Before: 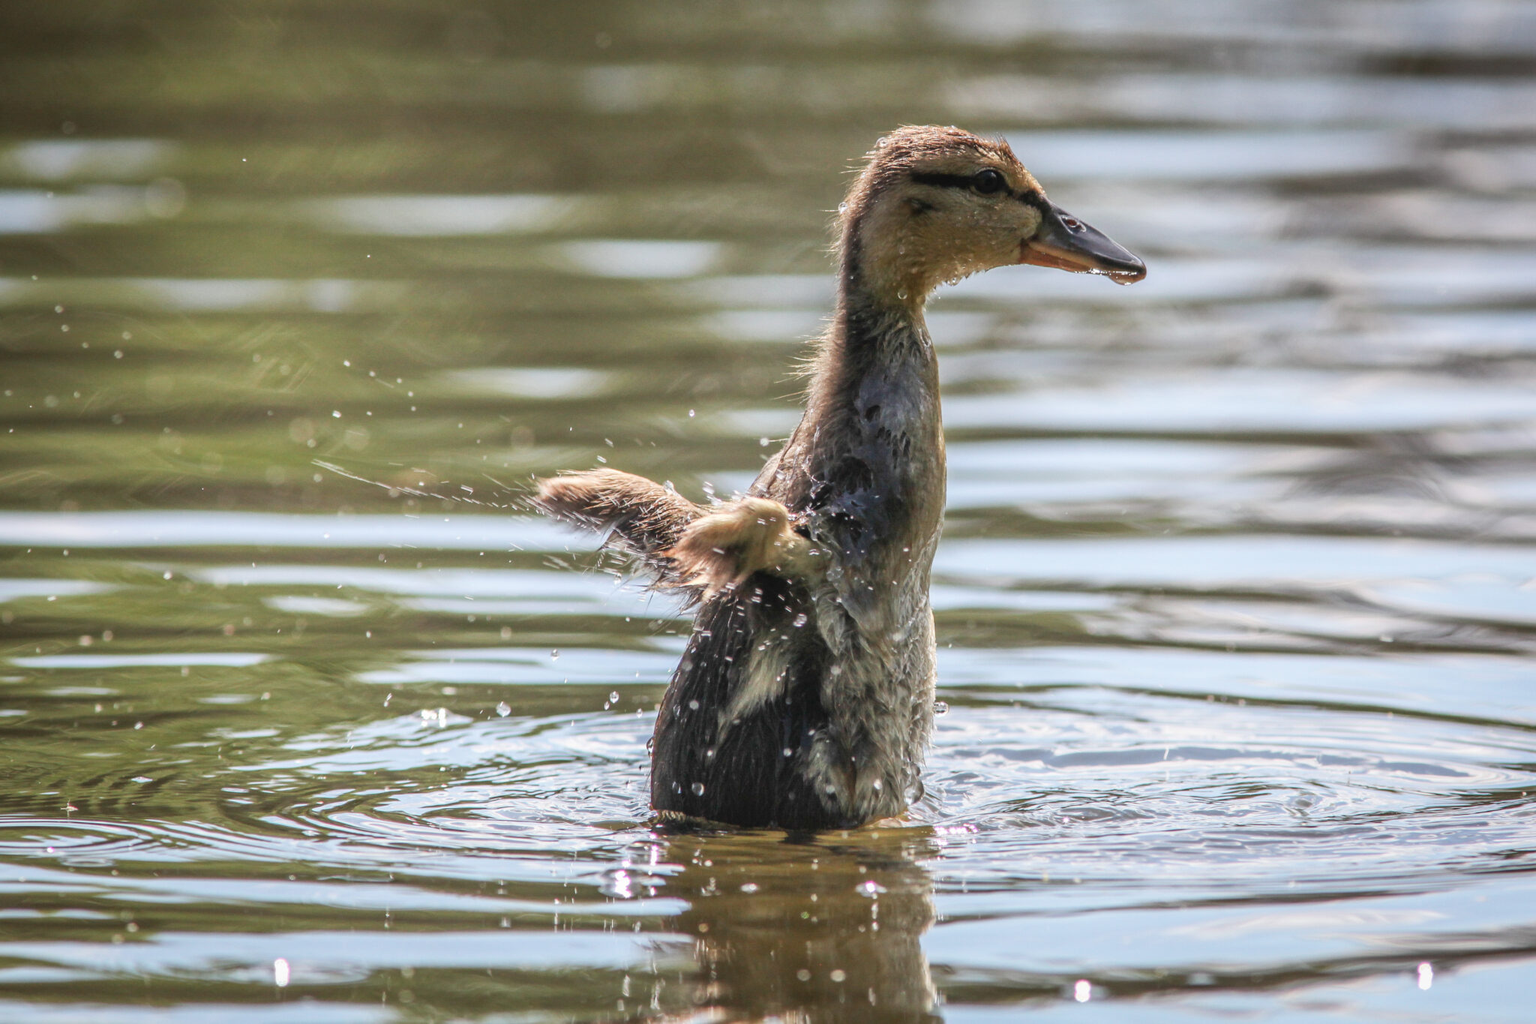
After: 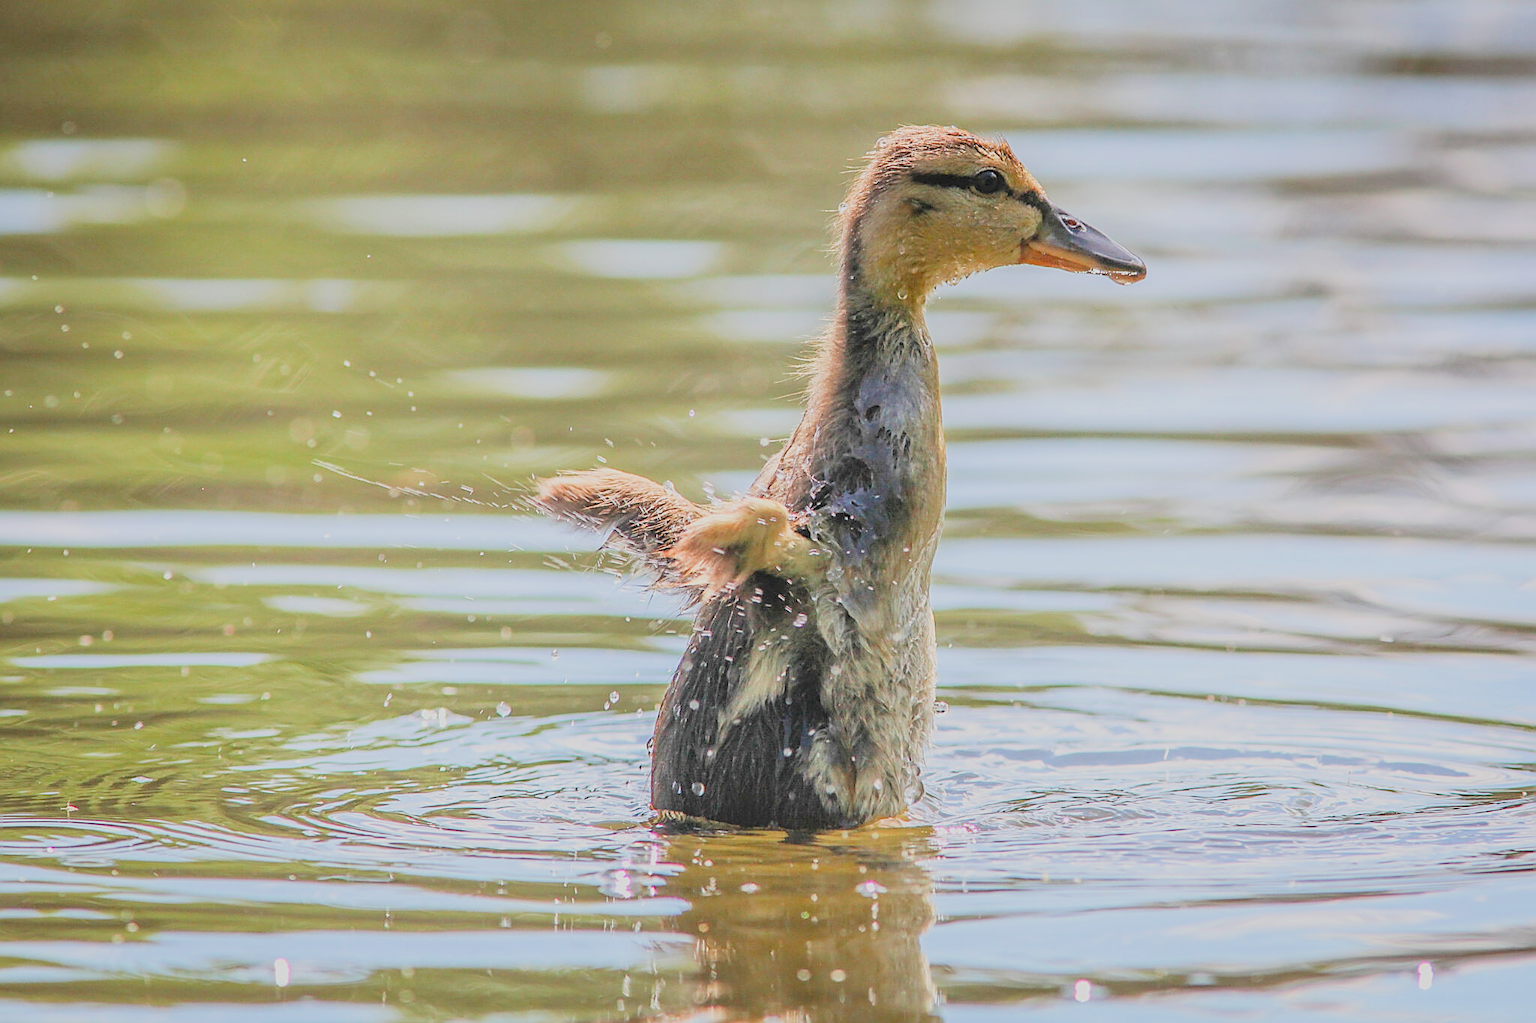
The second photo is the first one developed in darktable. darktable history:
exposure: black level correction 0, exposure 1.45 EV, compensate exposure bias true, compensate highlight preservation false
sharpen: radius 1.4, amount 1.25, threshold 0.7
tone equalizer: on, module defaults
filmic rgb: white relative exposure 8 EV, threshold 3 EV, hardness 2.44, latitude 10.07%, contrast 0.72, highlights saturation mix 10%, shadows ↔ highlights balance 1.38%, color science v4 (2020), enable highlight reconstruction true
